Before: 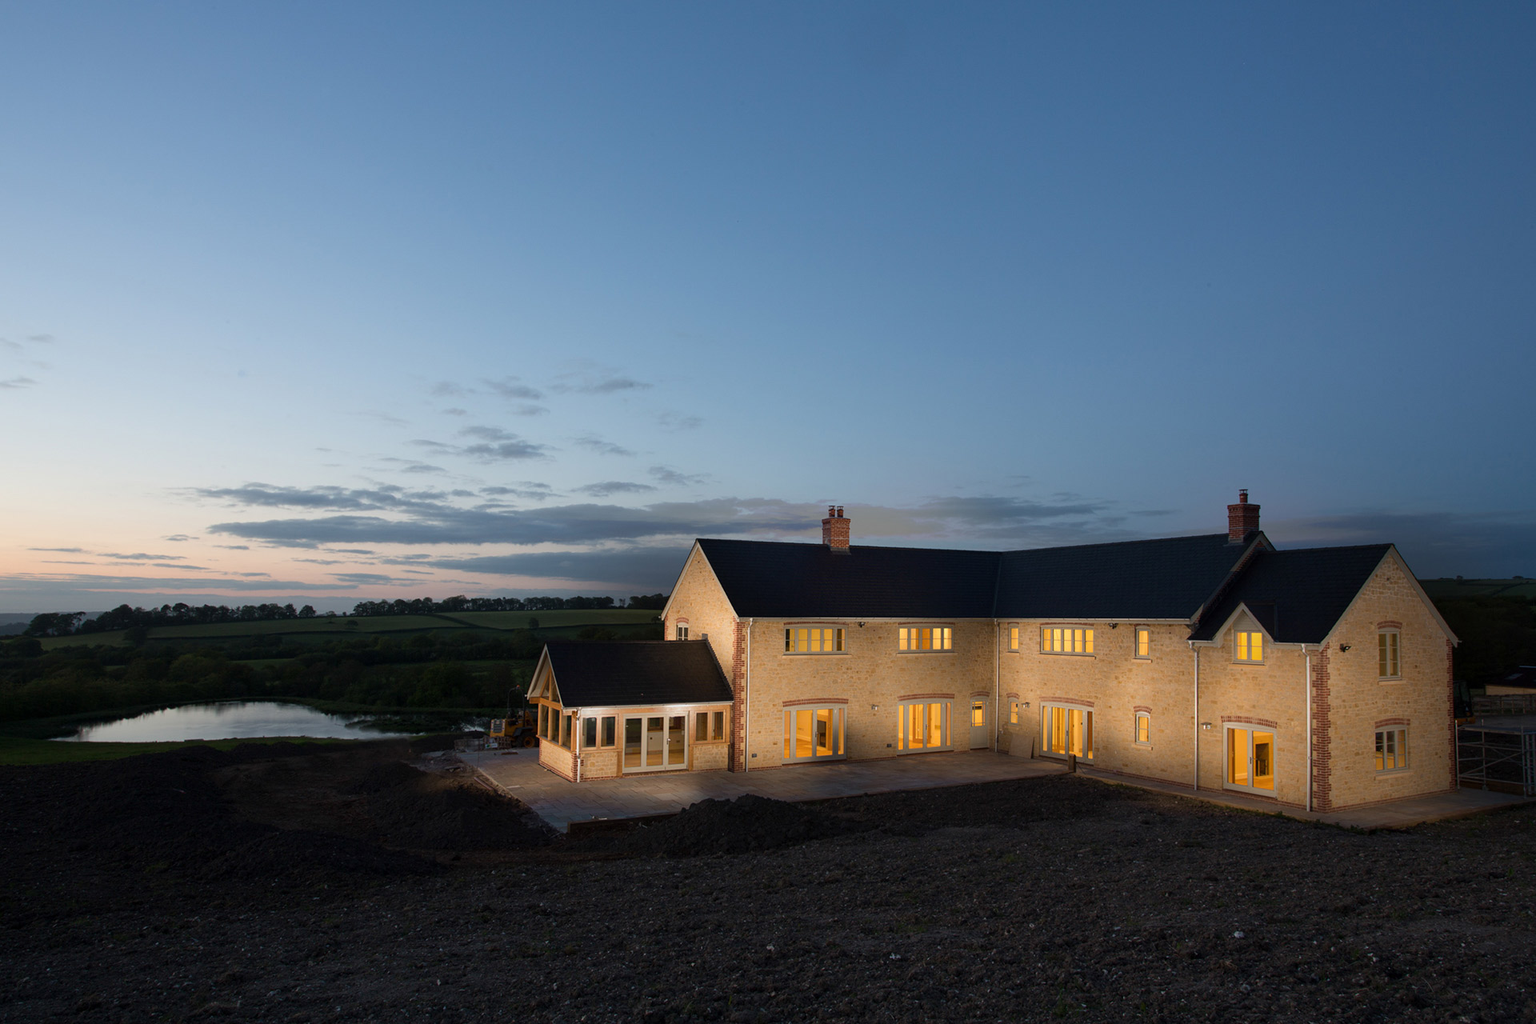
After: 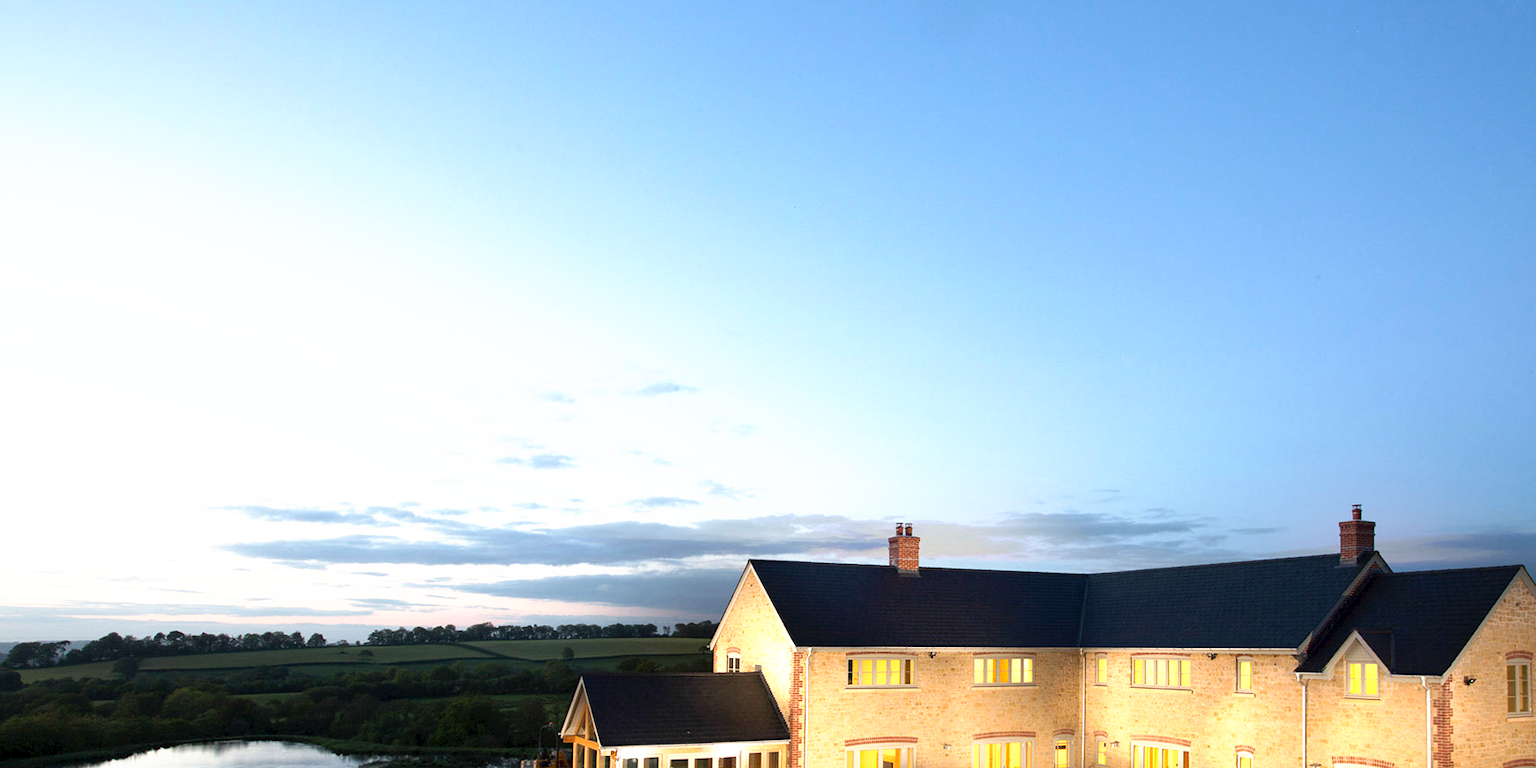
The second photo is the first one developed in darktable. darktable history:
crop: left 1.509%, top 3.452%, right 7.696%, bottom 28.452%
exposure: black level correction 0.001, exposure 0.675 EV, compensate highlight preservation false
tone curve: curves: ch0 [(0, 0) (0.003, 0.032) (0.011, 0.036) (0.025, 0.049) (0.044, 0.075) (0.069, 0.112) (0.1, 0.151) (0.136, 0.197) (0.177, 0.241) (0.224, 0.295) (0.277, 0.355) (0.335, 0.429) (0.399, 0.512) (0.468, 0.607) (0.543, 0.702) (0.623, 0.796) (0.709, 0.903) (0.801, 0.987) (0.898, 0.997) (1, 1)], preserve colors none
